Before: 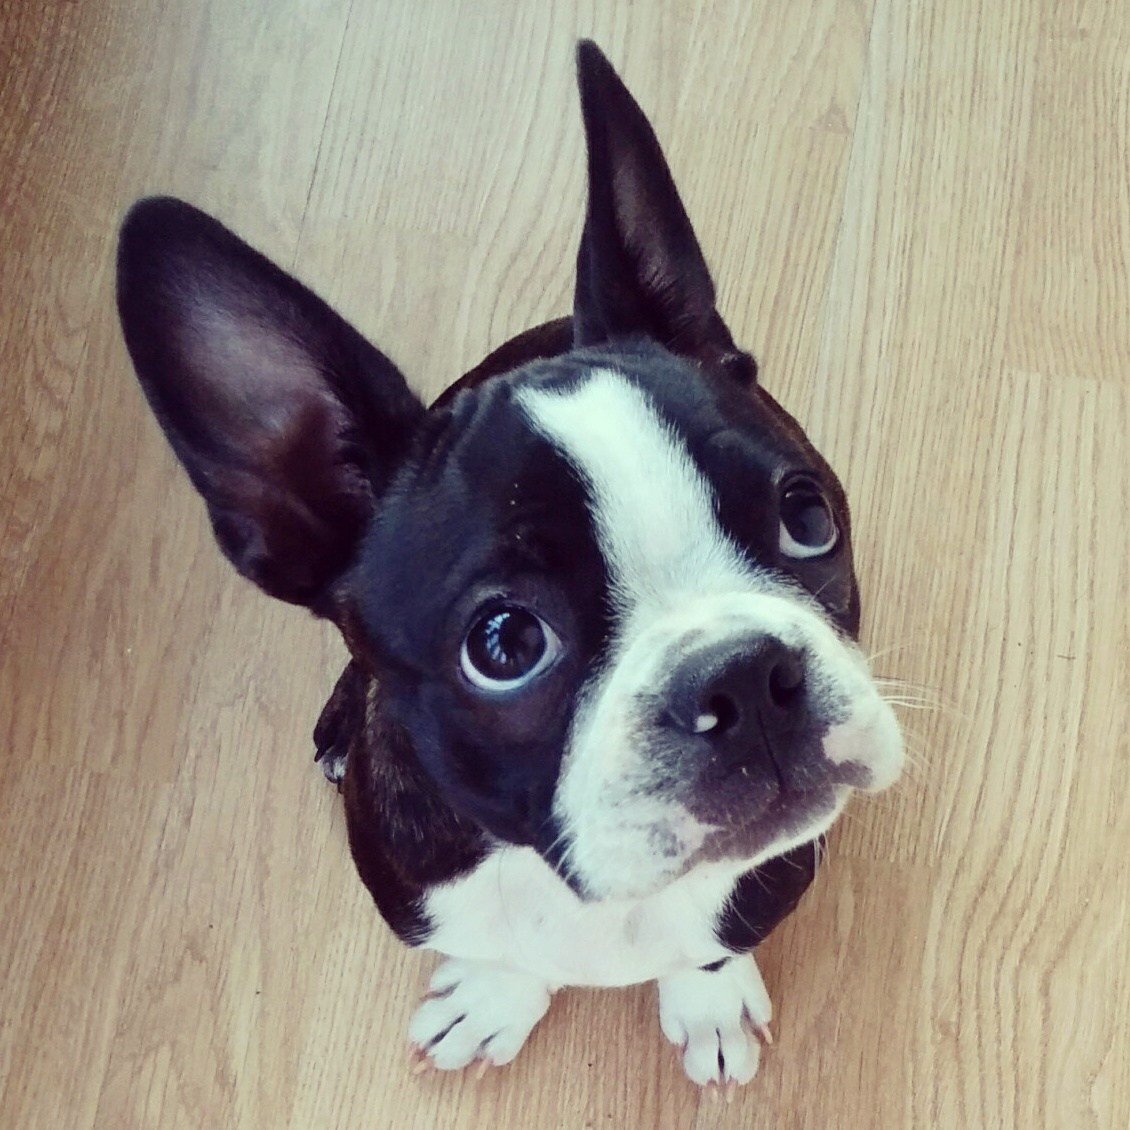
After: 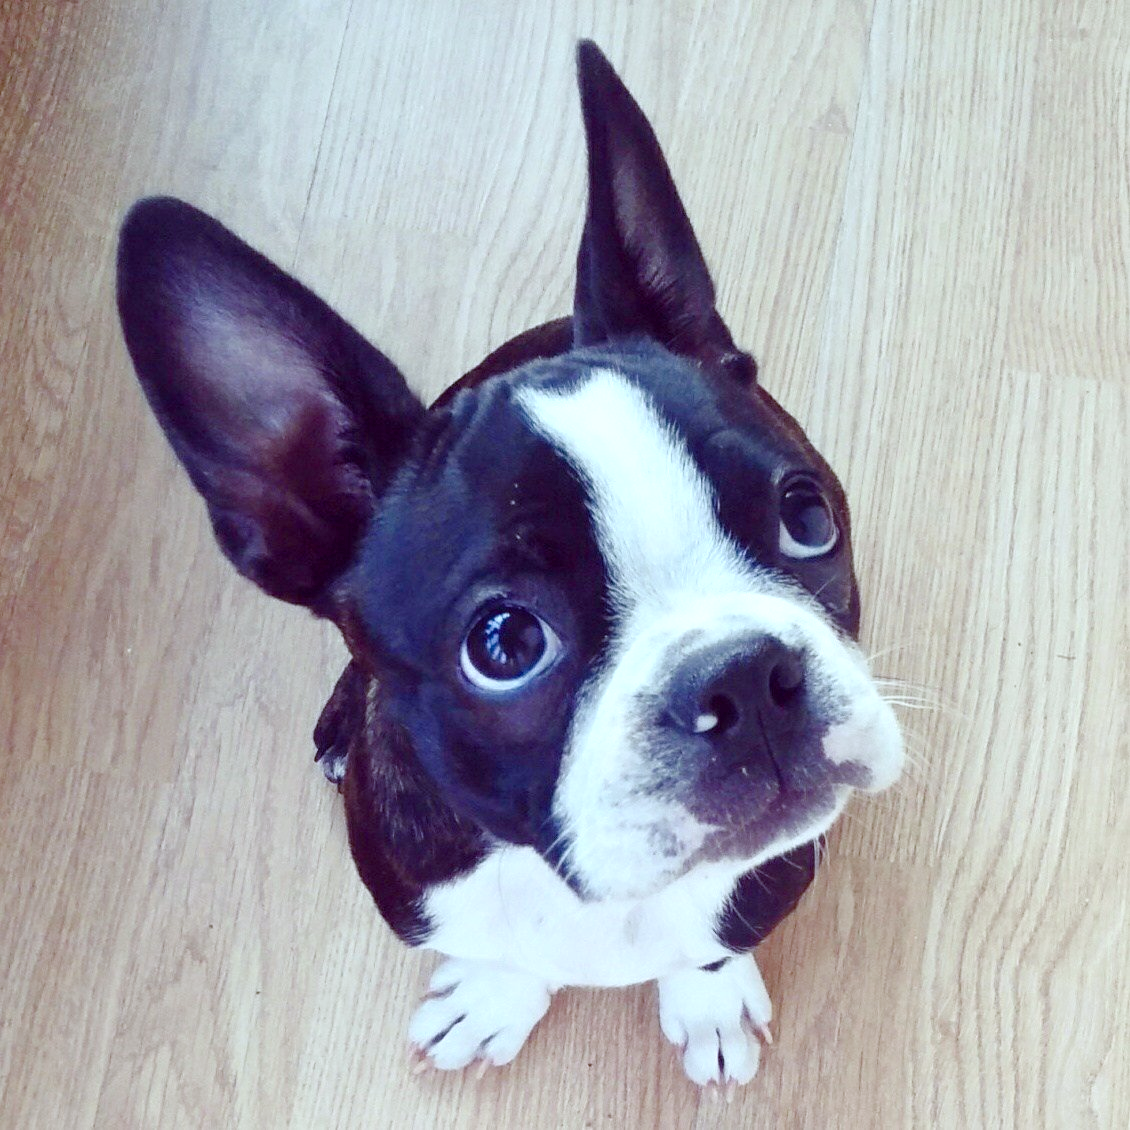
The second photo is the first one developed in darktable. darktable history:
white balance: red 0.926, green 1.003, blue 1.133
color balance rgb: shadows lift › chroma 1%, shadows lift › hue 113°, highlights gain › chroma 0.2%, highlights gain › hue 333°, perceptual saturation grading › global saturation 20%, perceptual saturation grading › highlights -50%, perceptual saturation grading › shadows 25%, contrast -10%
exposure: black level correction 0, exposure 0.6 EV, compensate highlight preservation false
